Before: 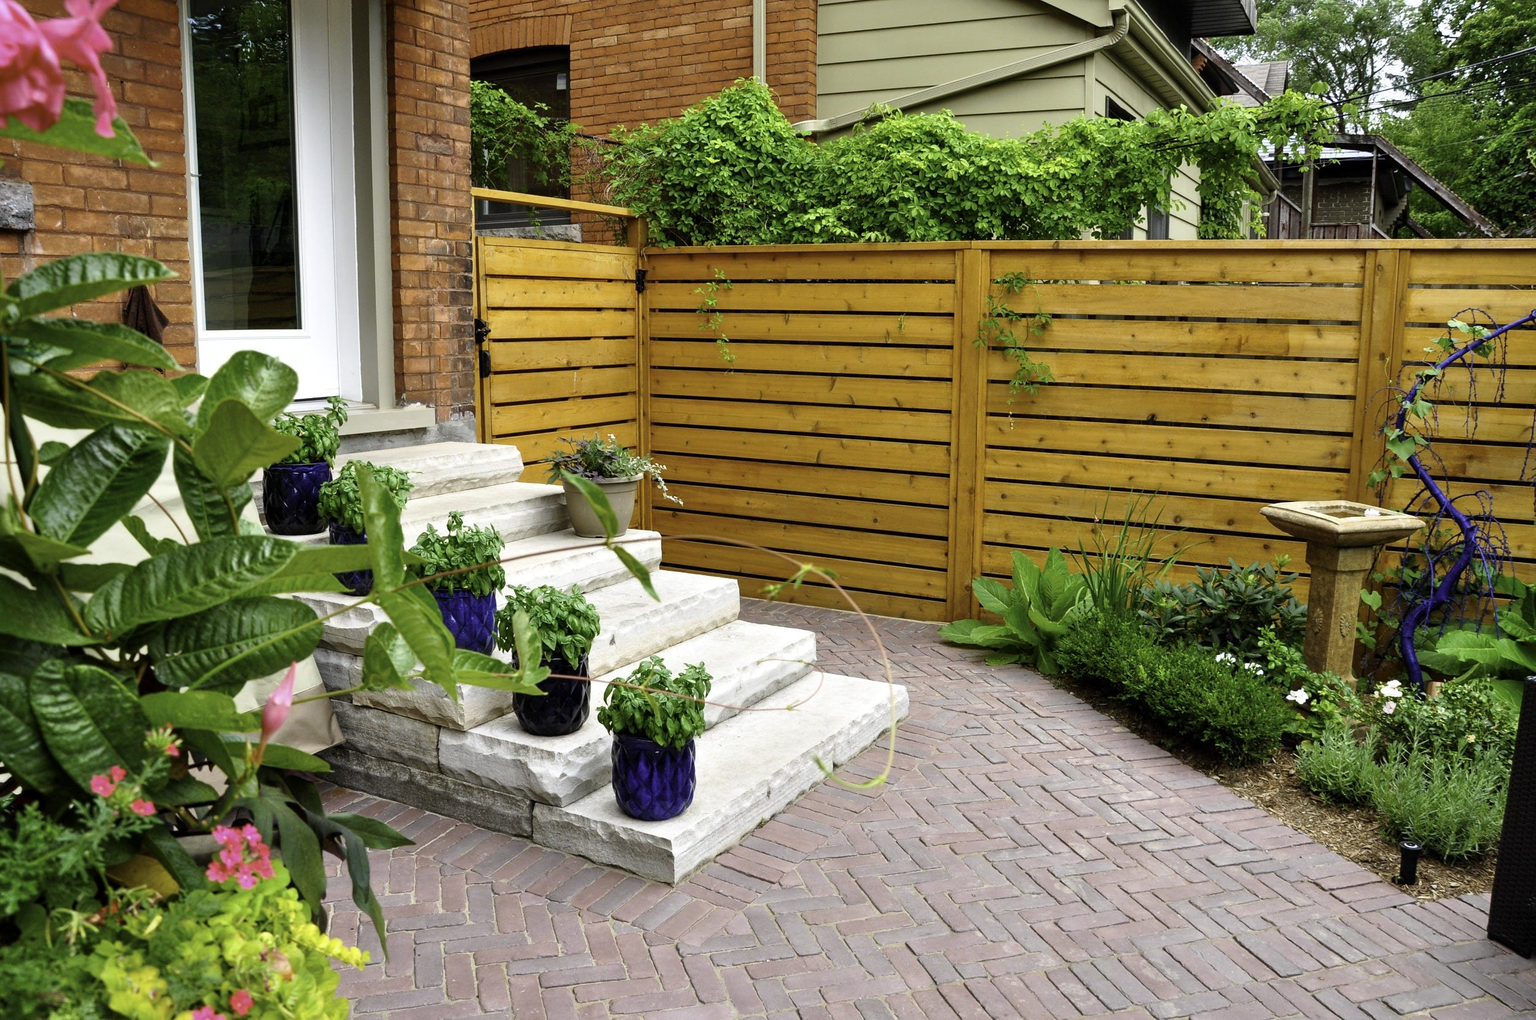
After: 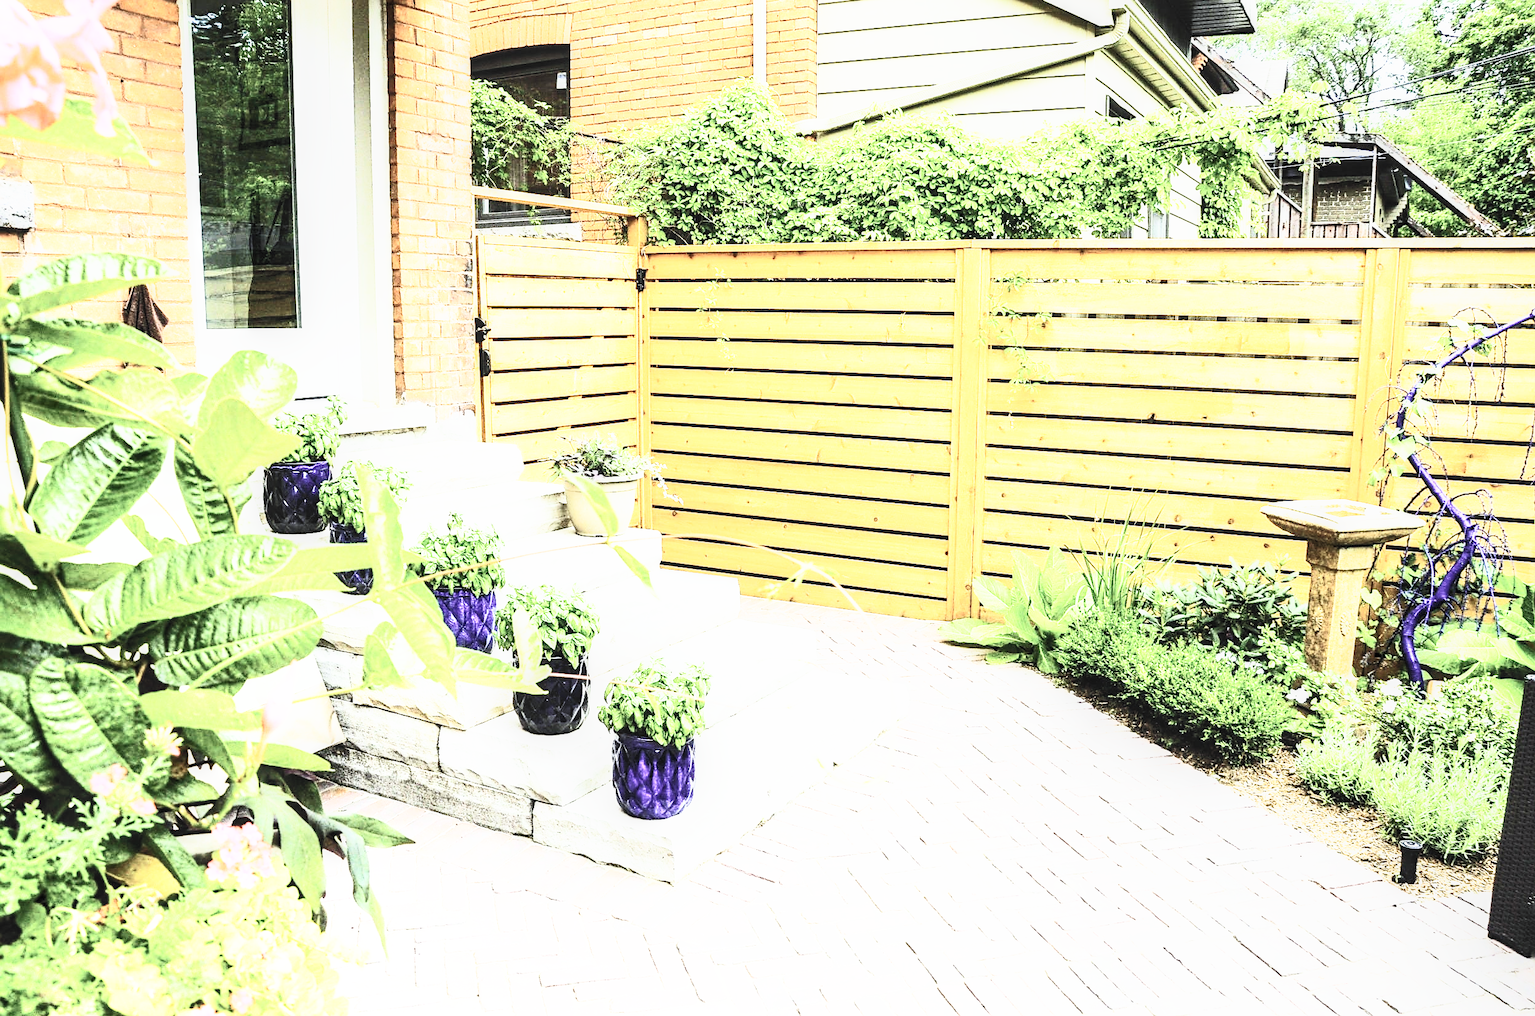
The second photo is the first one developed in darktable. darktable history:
base curve: curves: ch0 [(0, 0) (0.007, 0.004) (0.027, 0.03) (0.046, 0.07) (0.207, 0.54) (0.442, 0.872) (0.673, 0.972) (1, 1)], preserve colors none
exposure: black level correction 0, exposure 1.441 EV, compensate highlight preservation false
crop: top 0.142%, bottom 0.138%
local contrast: detail 130%
sharpen: radius 1.915, amount 0.392, threshold 1.228
color calibration: gray › normalize channels true, illuminant Planckian (black body), x 0.351, y 0.351, temperature 4750.18 K, gamut compression 0.002
contrast brightness saturation: contrast 0.553, brightness 0.565, saturation -0.326
